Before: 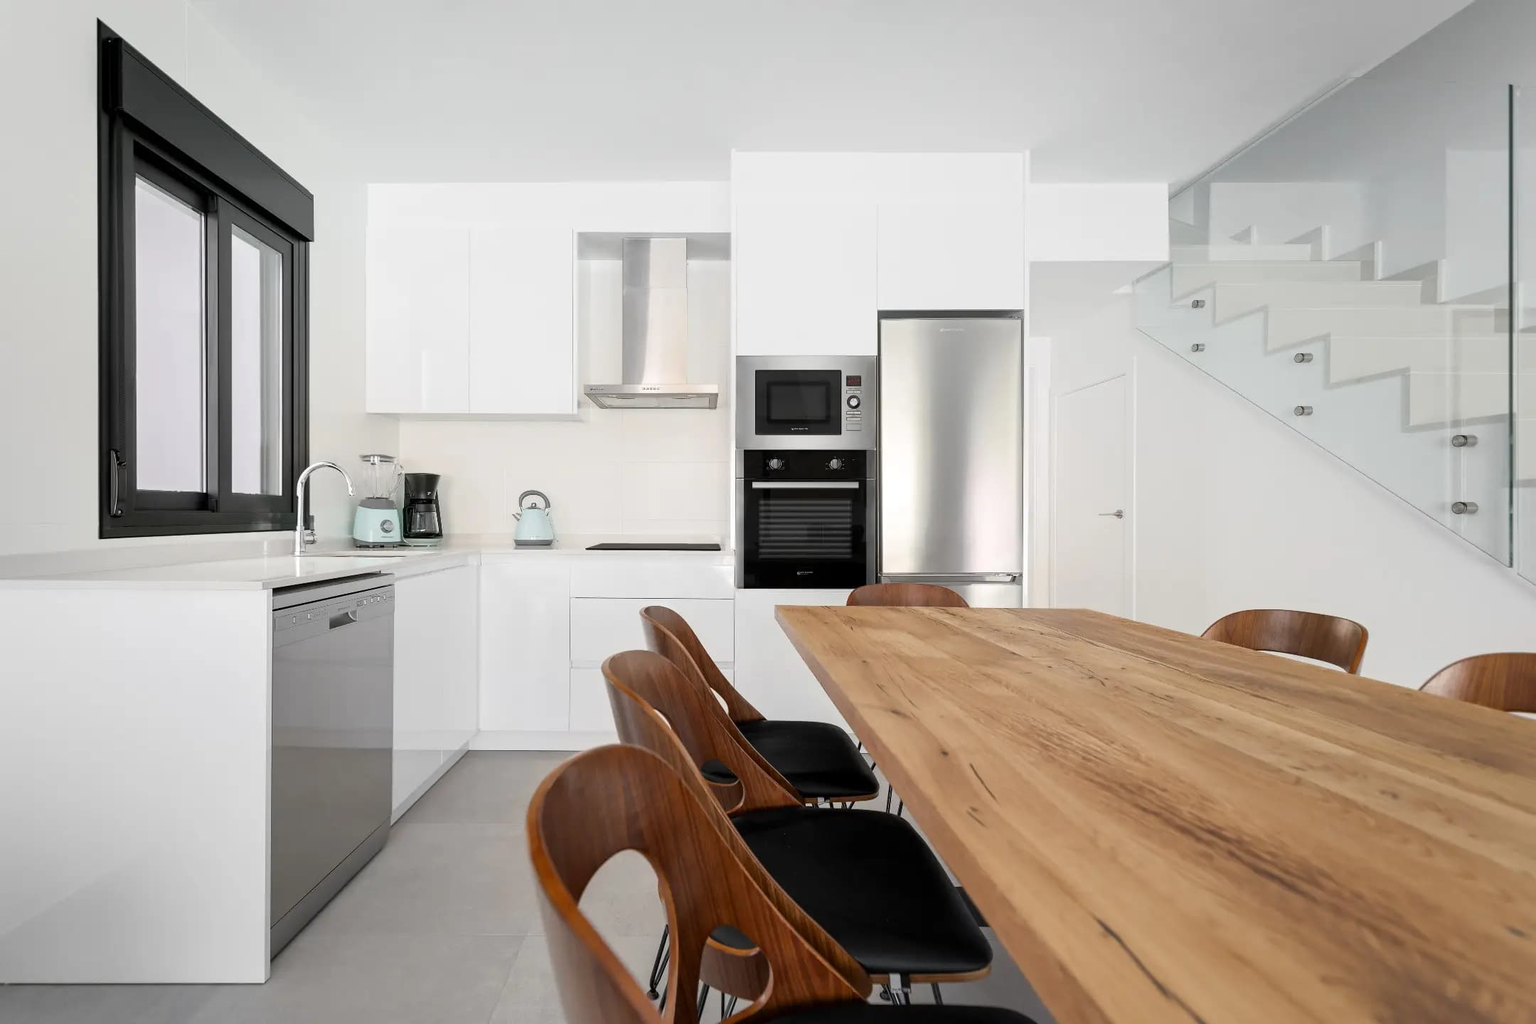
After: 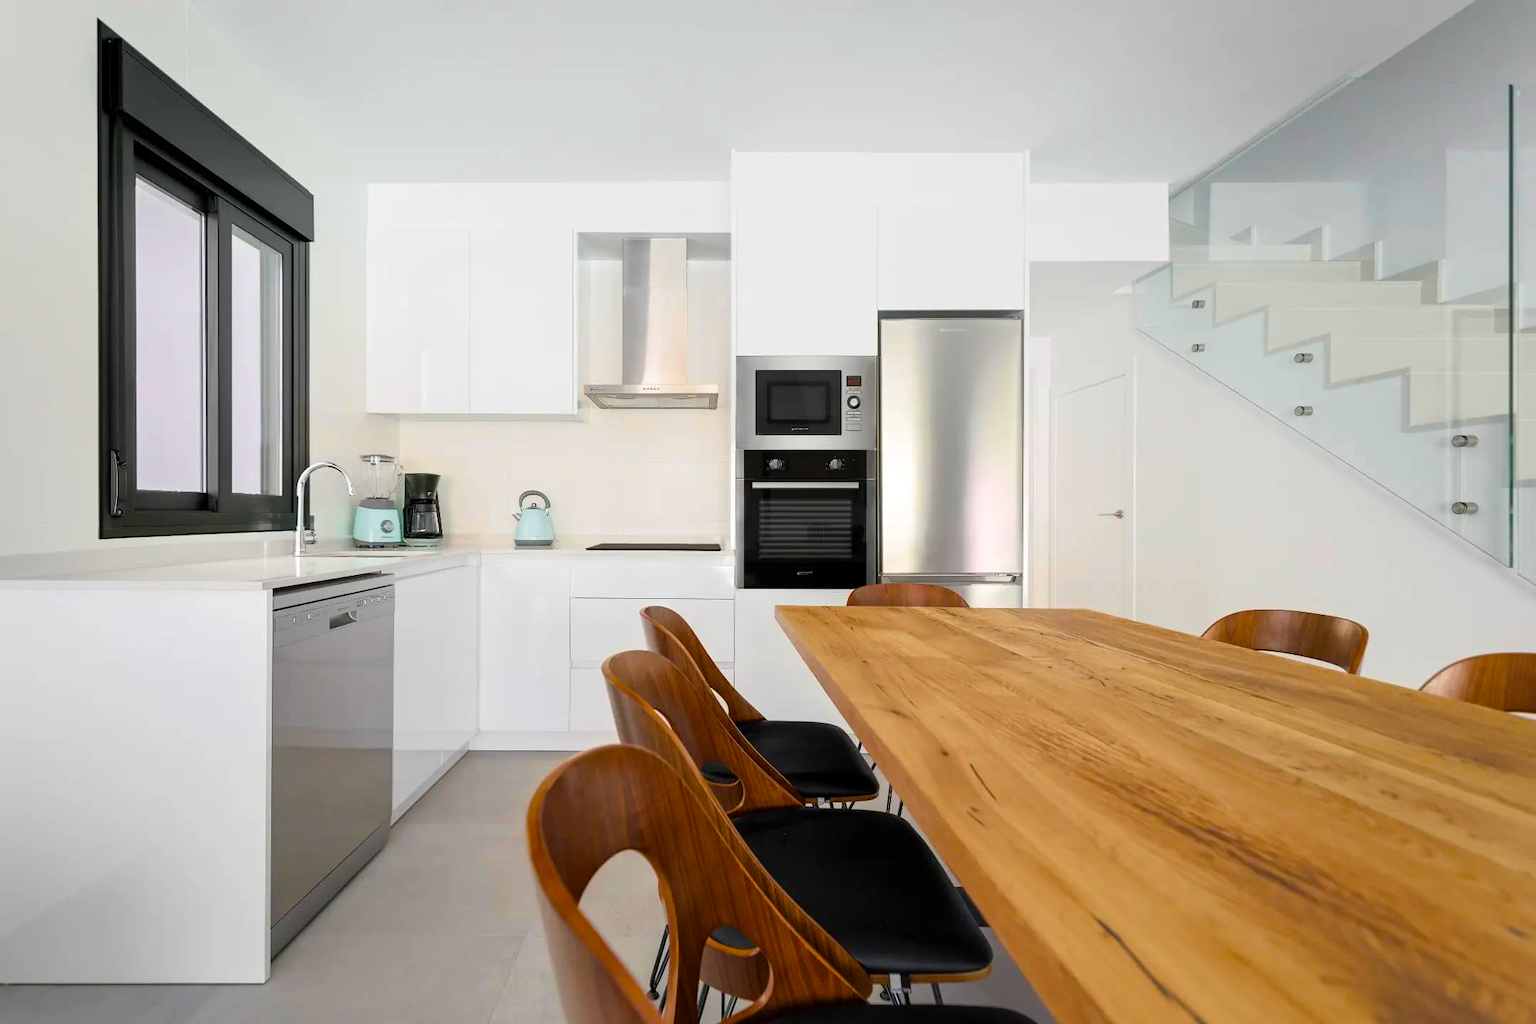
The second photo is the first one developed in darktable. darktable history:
velvia: on, module defaults
color balance rgb: linear chroma grading › shadows 10.185%, linear chroma grading › highlights 10.404%, linear chroma grading › global chroma 14.532%, linear chroma grading › mid-tones 14.784%, perceptual saturation grading › global saturation 19.304%
